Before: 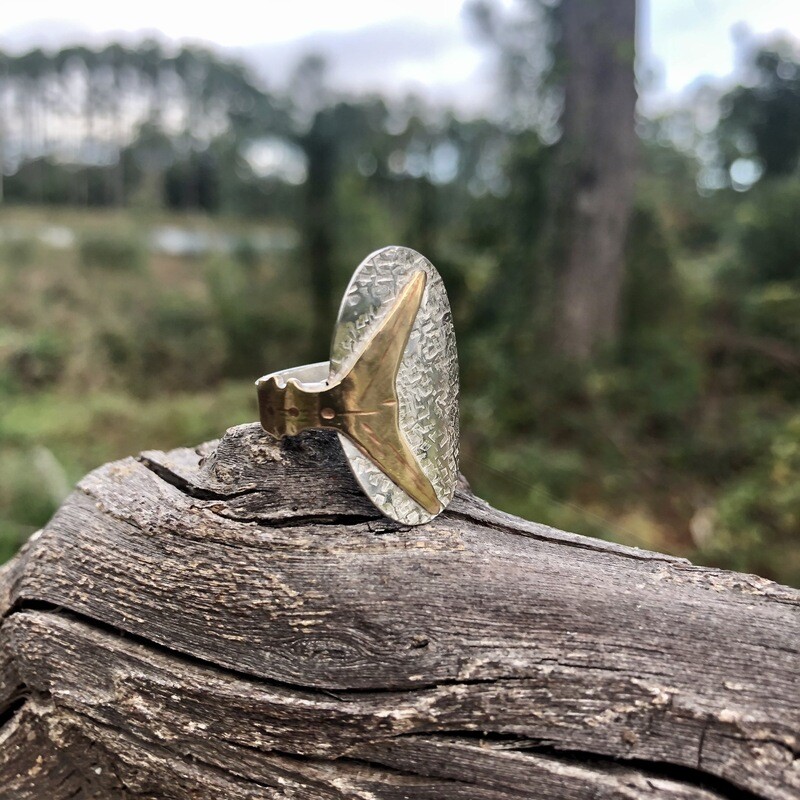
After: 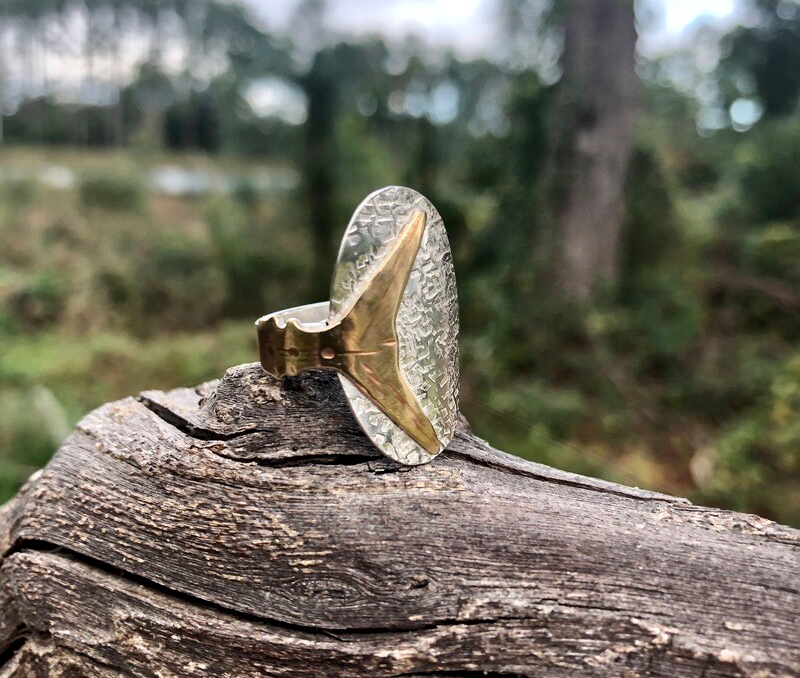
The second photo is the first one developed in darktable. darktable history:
crop: top 7.605%, bottom 7.535%
local contrast: mode bilateral grid, contrast 19, coarseness 49, detail 141%, midtone range 0.2
